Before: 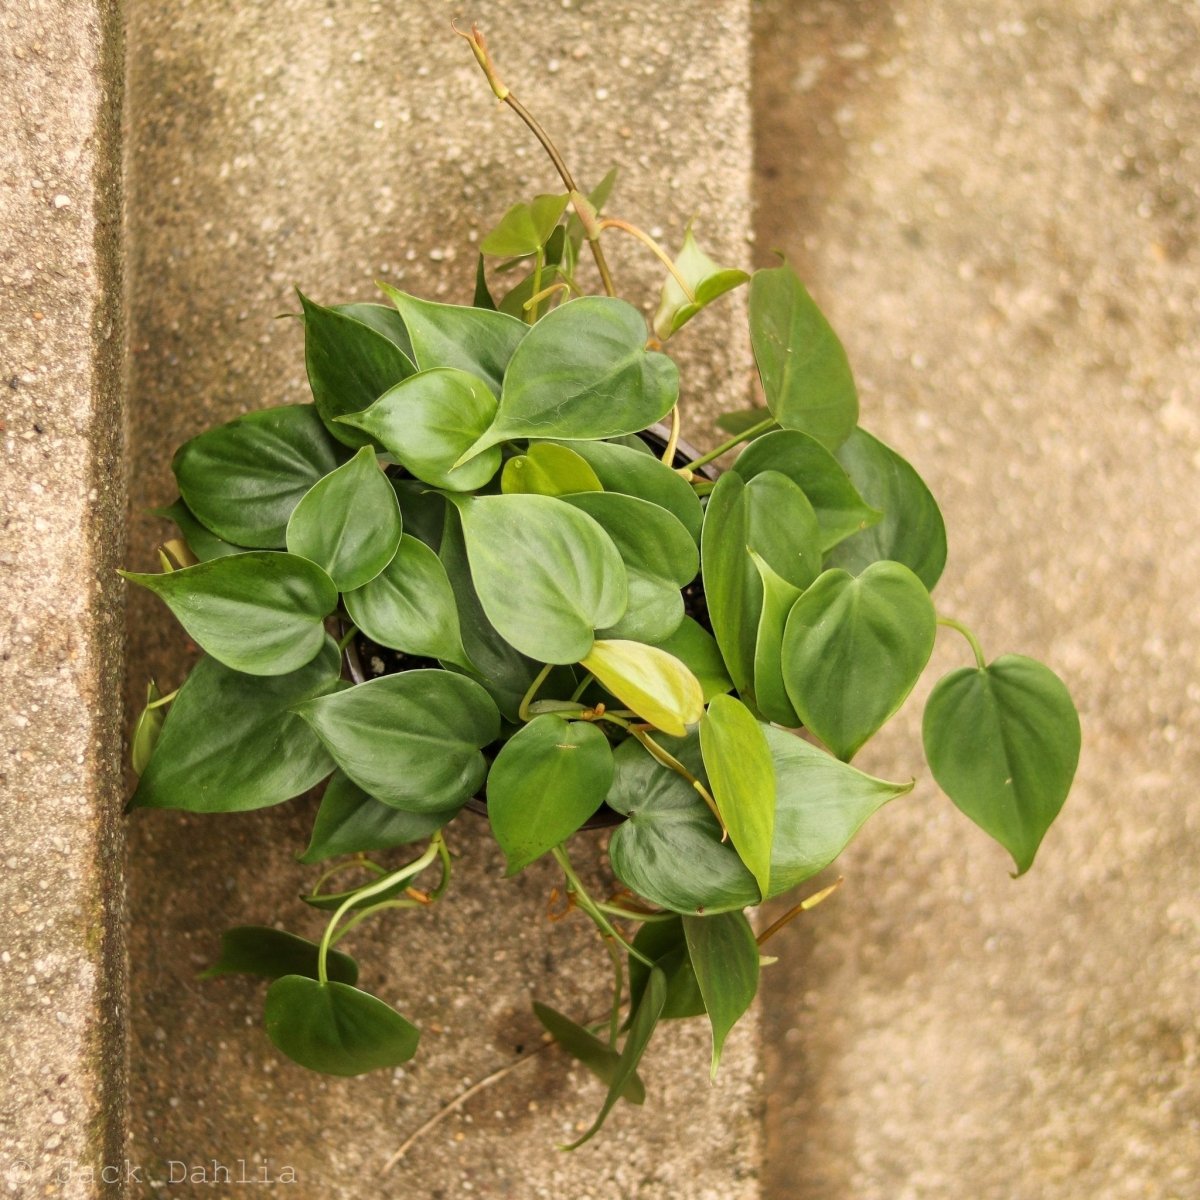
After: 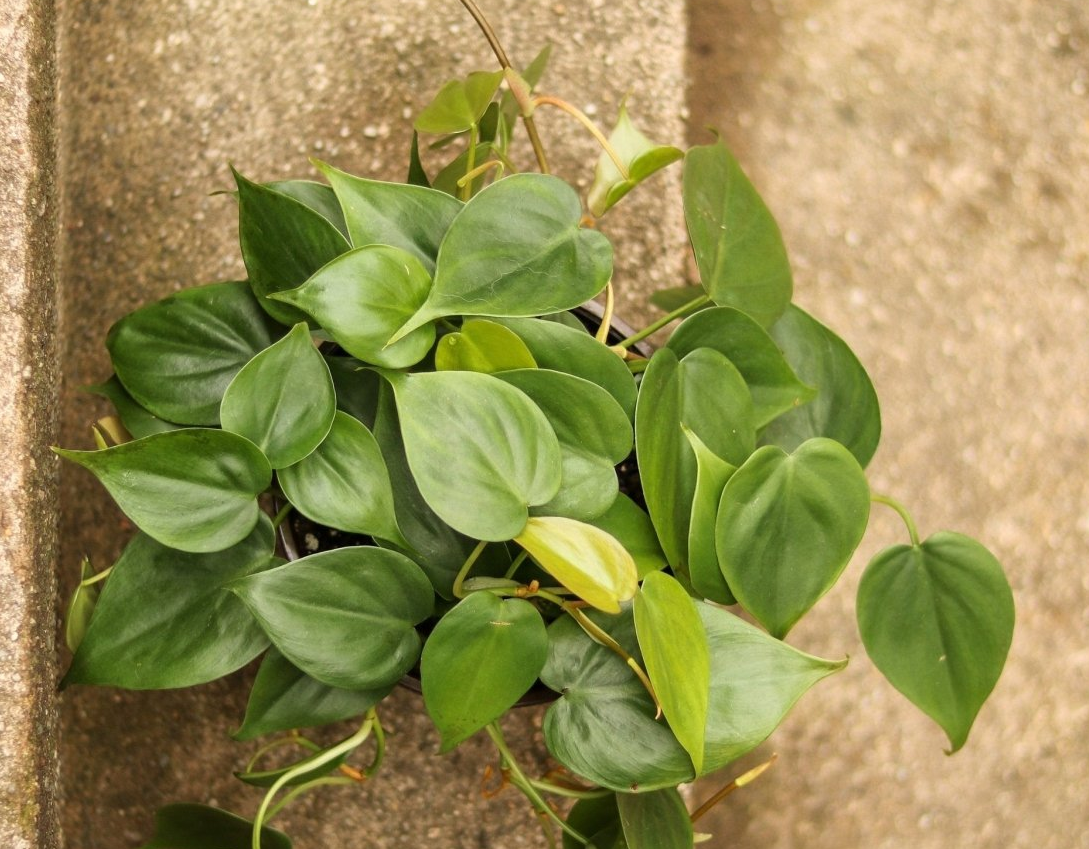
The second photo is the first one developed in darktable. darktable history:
crop: left 5.575%, top 10.278%, right 3.604%, bottom 18.911%
